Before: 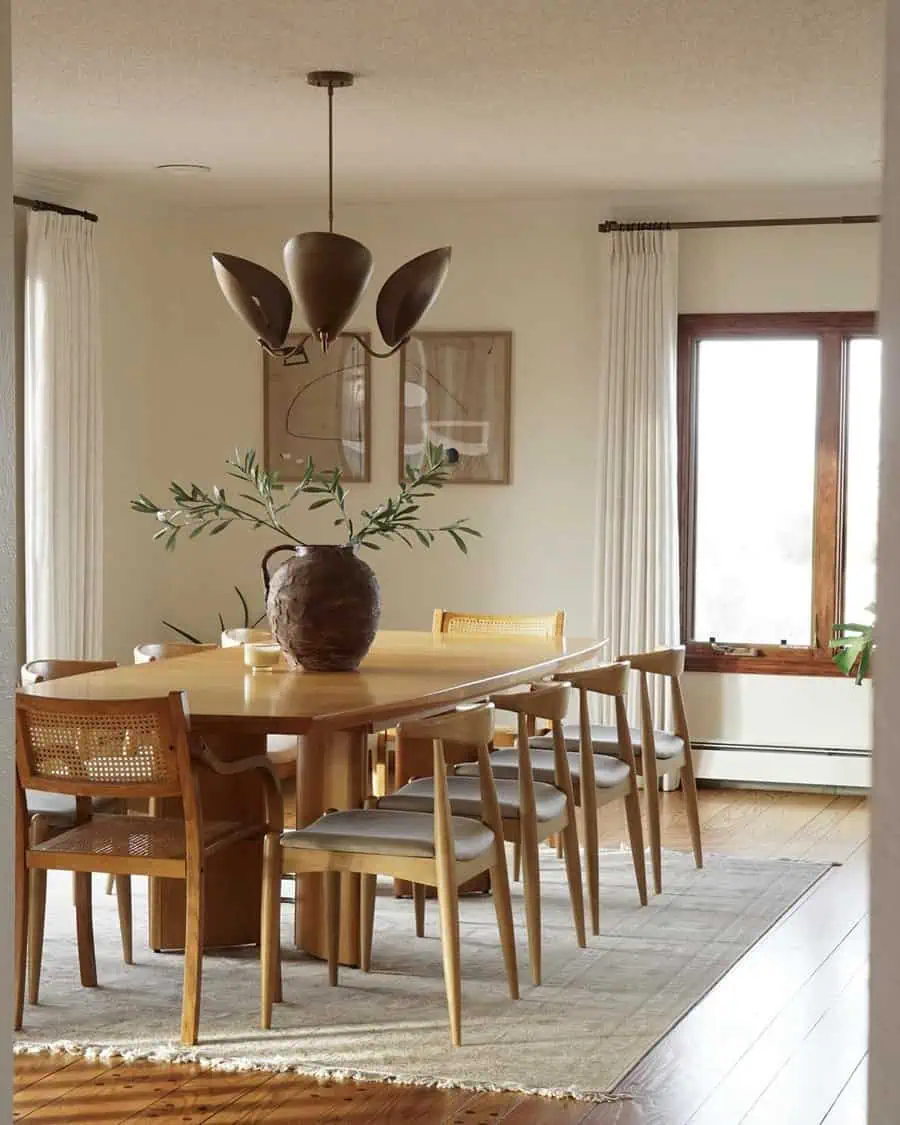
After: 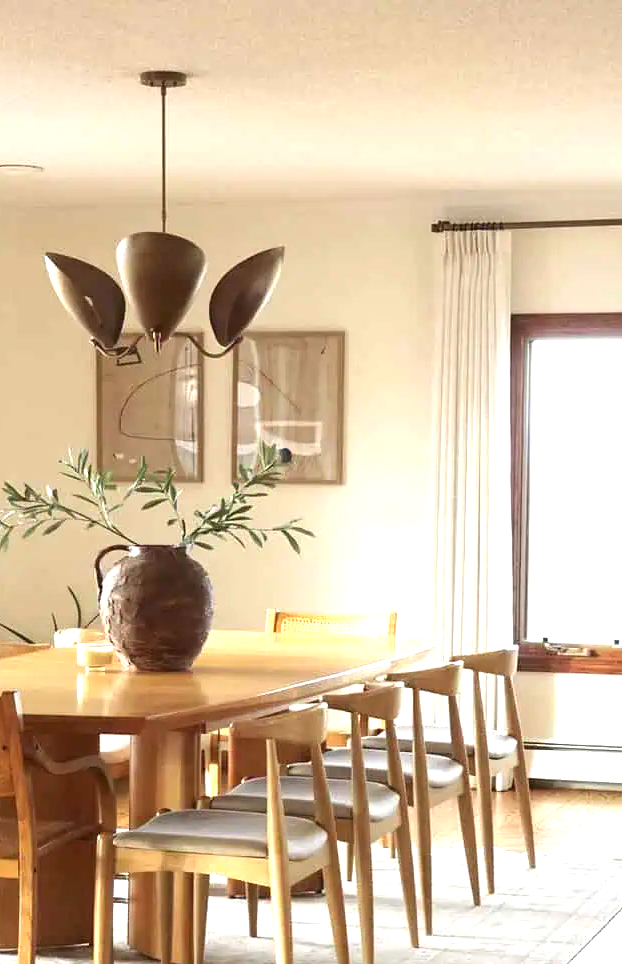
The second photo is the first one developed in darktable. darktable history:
crop: left 18.642%, right 12.136%, bottom 14.291%
exposure: black level correction 0, exposure 1.169 EV, compensate highlight preservation false
